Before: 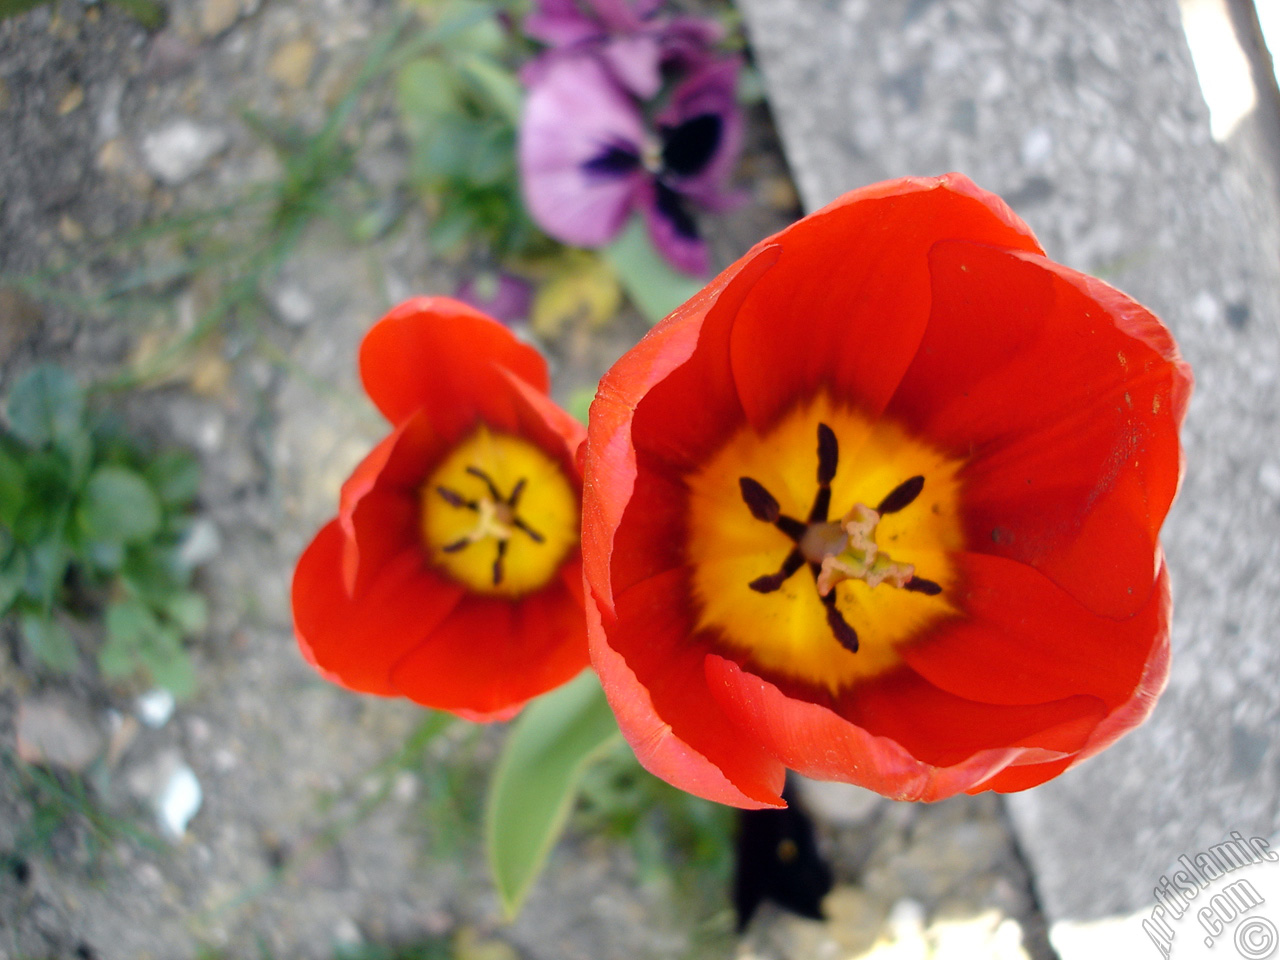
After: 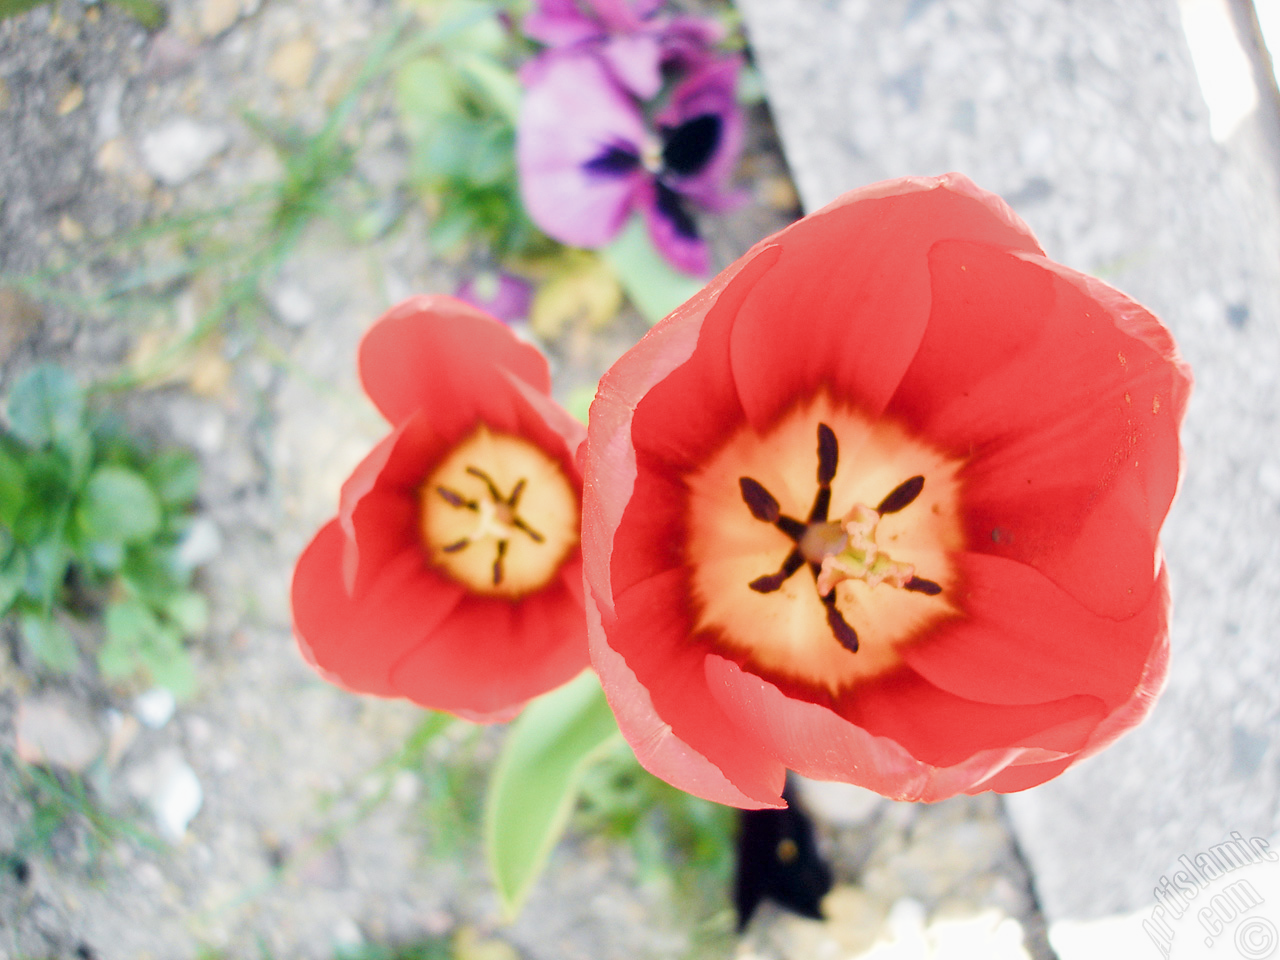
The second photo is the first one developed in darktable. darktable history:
filmic rgb: middle gray luminance 4.29%, black relative exposure -13 EV, white relative exposure 5 EV, threshold 6 EV, target black luminance 0%, hardness 5.19, latitude 59.69%, contrast 0.767, highlights saturation mix 5%, shadows ↔ highlights balance 25.95%, add noise in highlights 0, color science v3 (2019), use custom middle-gray values true, iterations of high-quality reconstruction 0, contrast in highlights soft, enable highlight reconstruction true
exposure: exposure -0.462 EV, compensate highlight preservation false
tone equalizer: -8 EV -0.417 EV, -7 EV -0.389 EV, -6 EV -0.333 EV, -5 EV -0.222 EV, -3 EV 0.222 EV, -2 EV 0.333 EV, -1 EV 0.389 EV, +0 EV 0.417 EV, edges refinement/feathering 500, mask exposure compensation -1.57 EV, preserve details no
